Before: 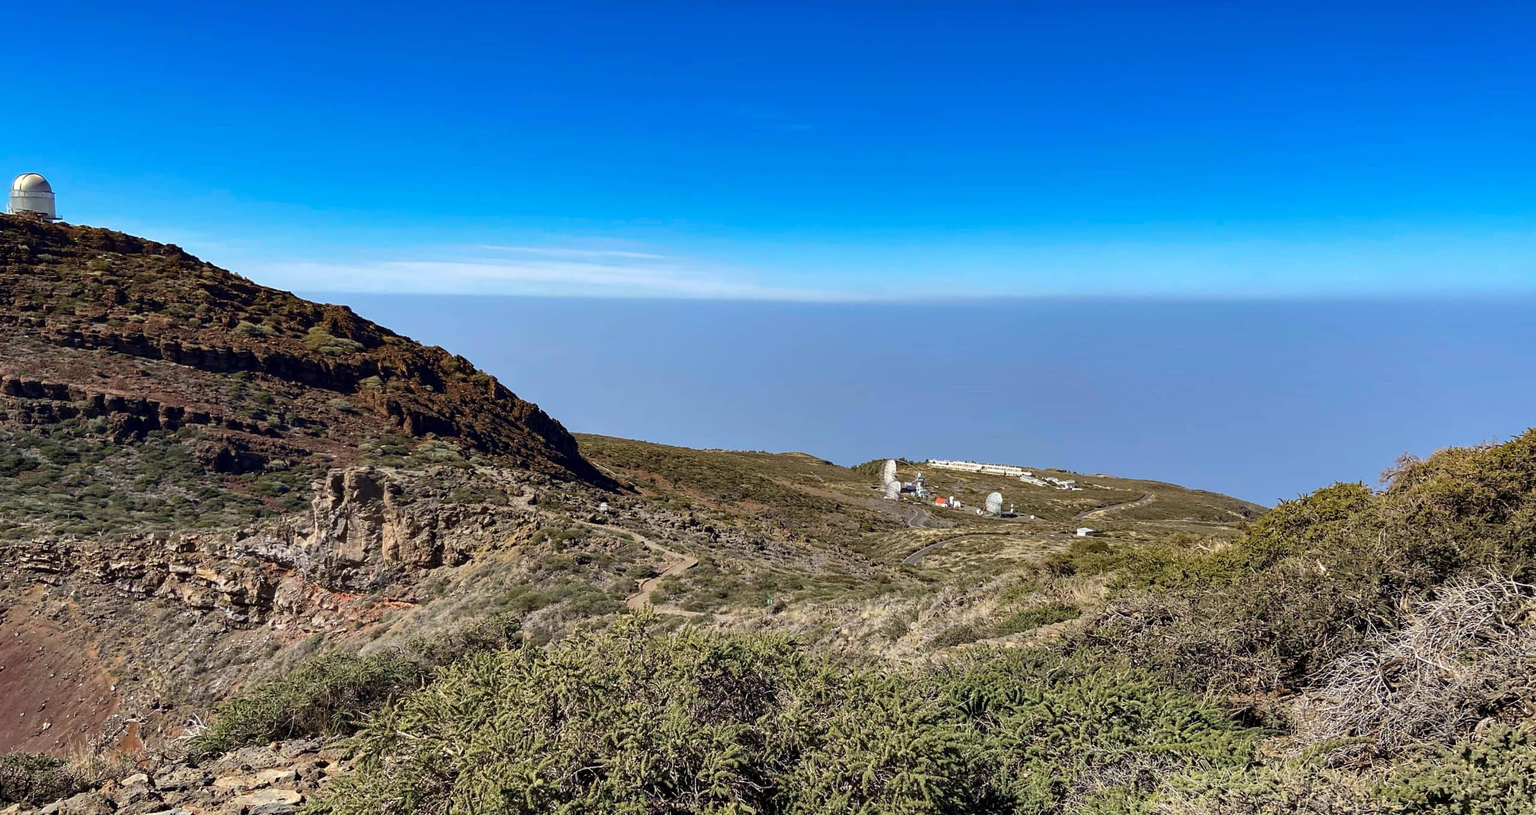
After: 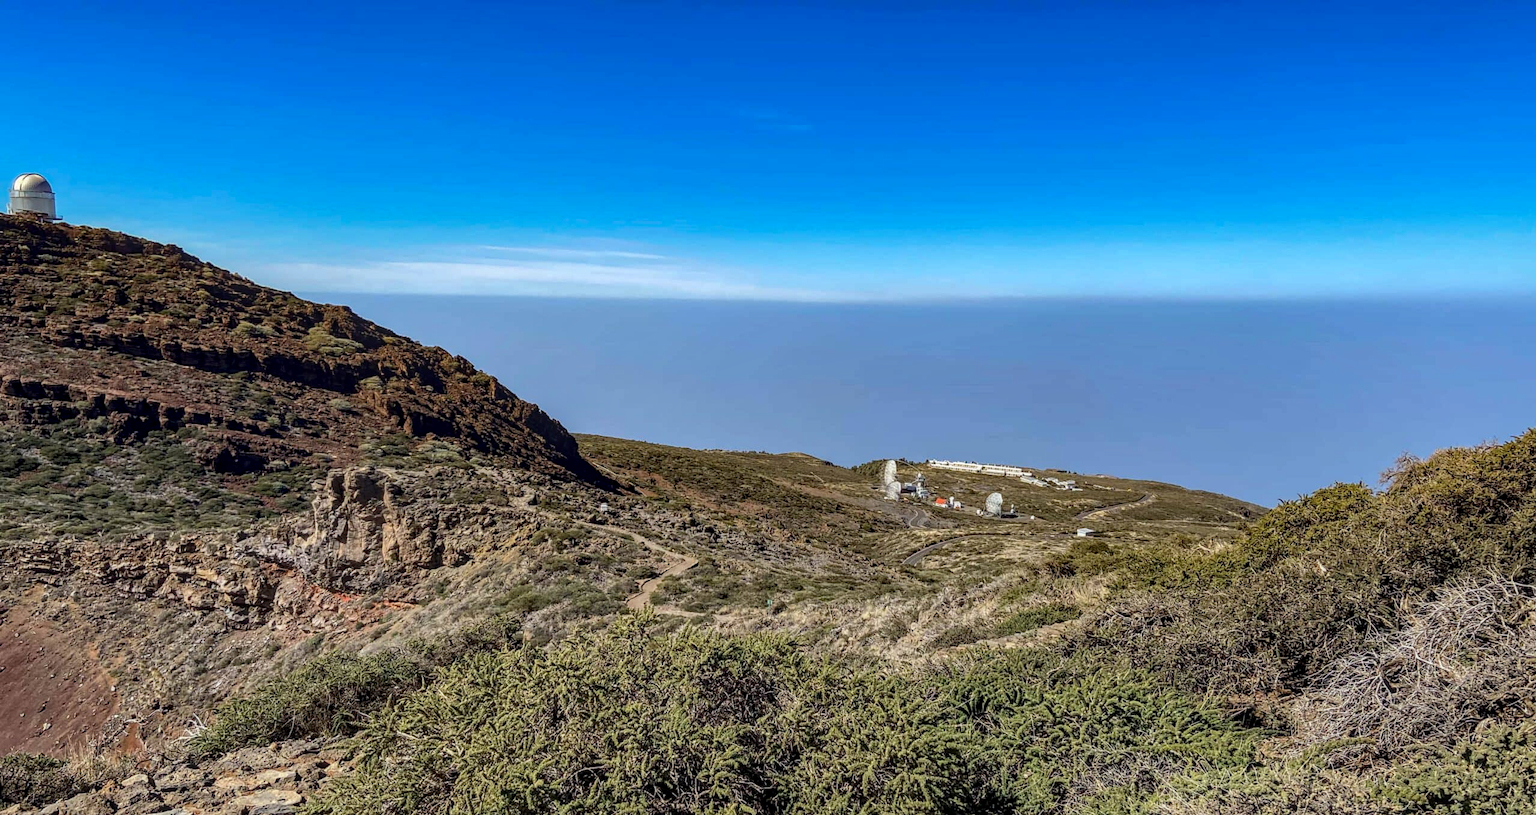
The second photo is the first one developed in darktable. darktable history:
local contrast: highlights 0%, shadows 4%, detail 133%
shadows and highlights: shadows -20.5, white point adjustment -1.93, highlights -34.82, highlights color adjustment 0.308%
